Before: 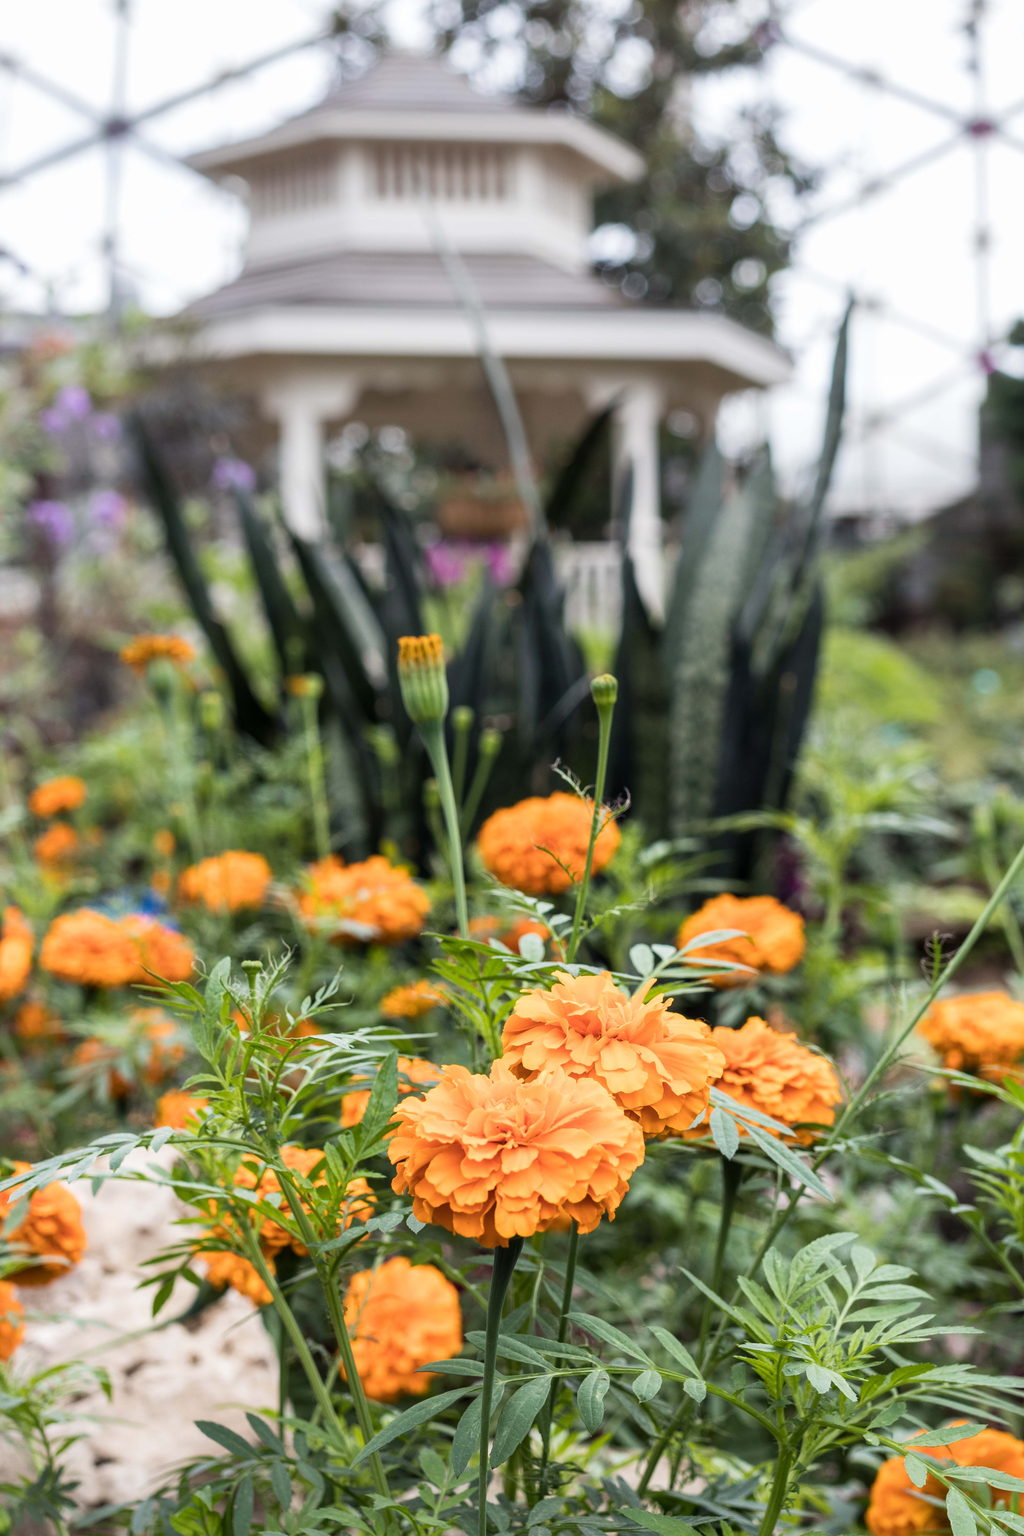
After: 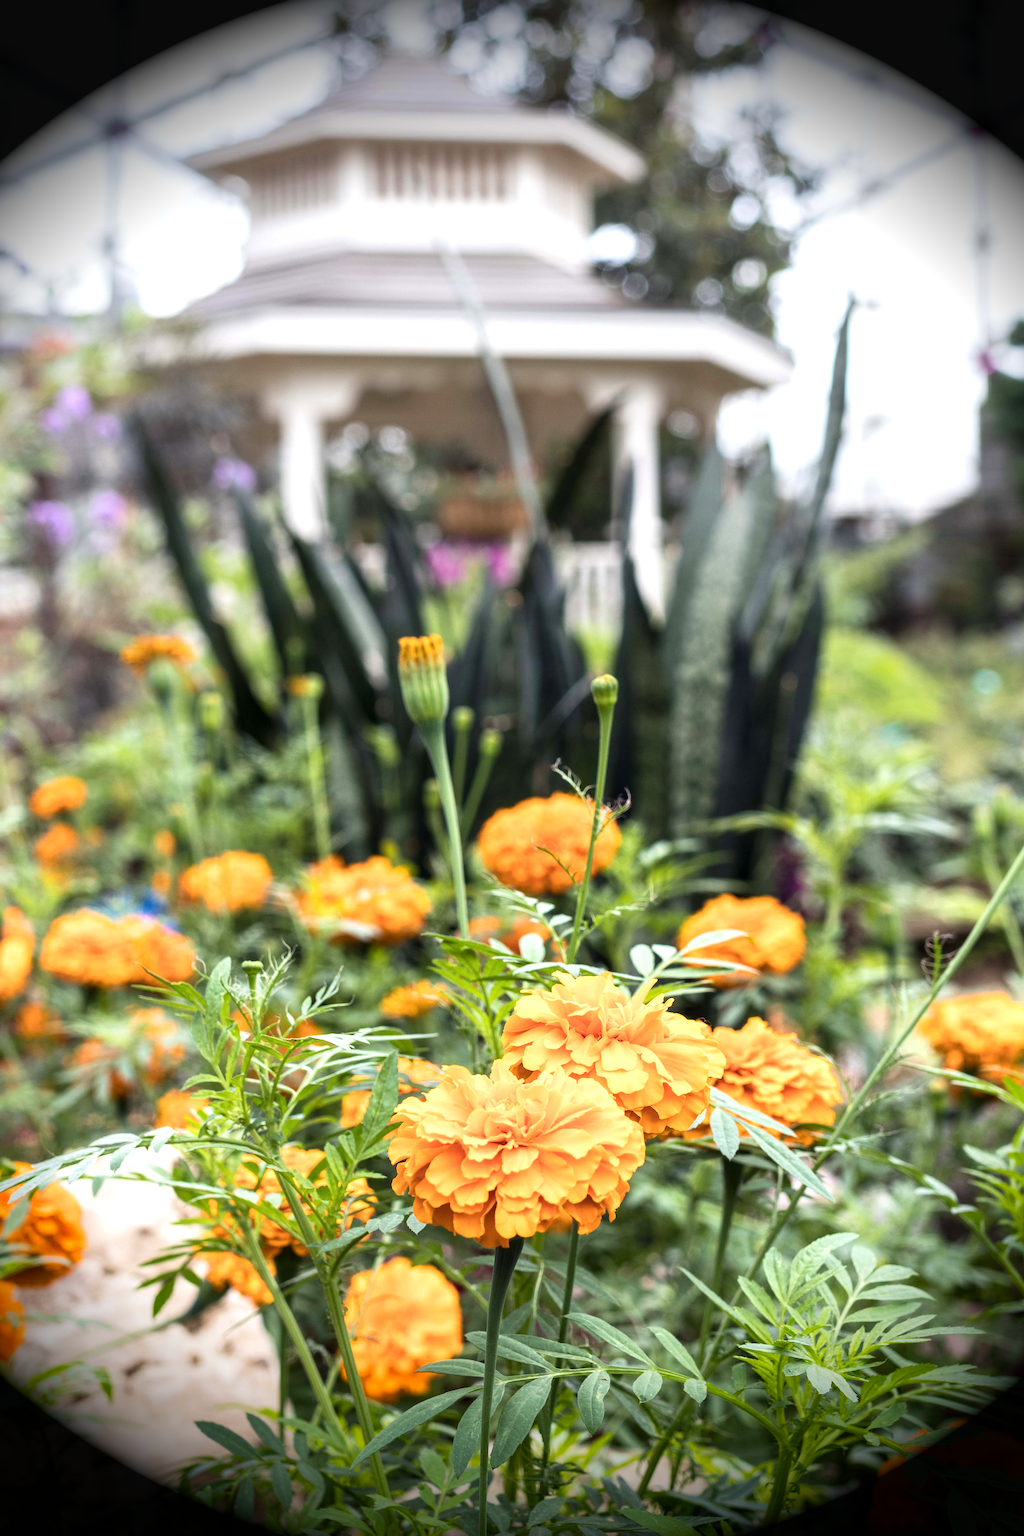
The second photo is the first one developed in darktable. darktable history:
exposure: exposure 0.607 EV, compensate highlight preservation false
contrast brightness saturation: contrast 0.073
vignetting: fall-off start 76.28%, fall-off radius 28.19%, brightness -0.998, saturation 0.493, width/height ratio 0.979
